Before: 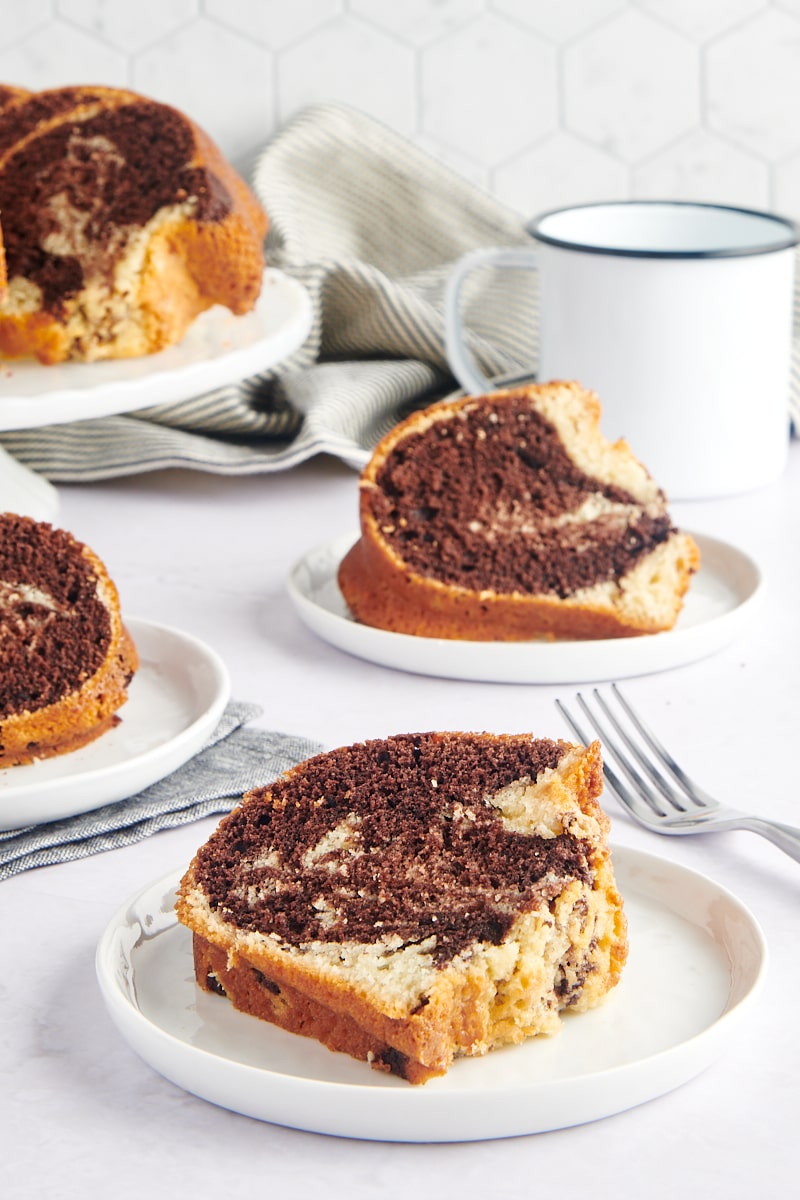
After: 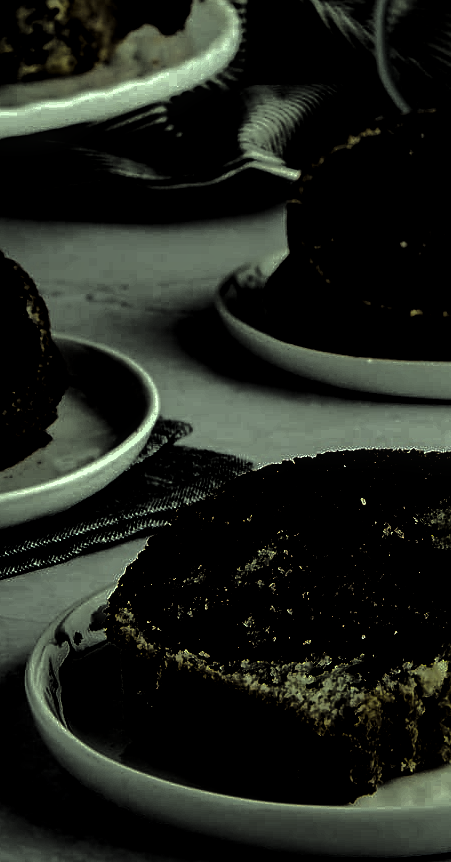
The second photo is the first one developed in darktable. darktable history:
levels: levels [0.721, 0.937, 0.997]
crop: left 8.967%, top 23.549%, right 34.546%, bottom 4.611%
sharpen: radius 1.286, amount 0.306, threshold 0.154
local contrast: detail 130%
color correction: highlights a* -10.75, highlights b* 9.92, saturation 1.71
shadows and highlights: on, module defaults
